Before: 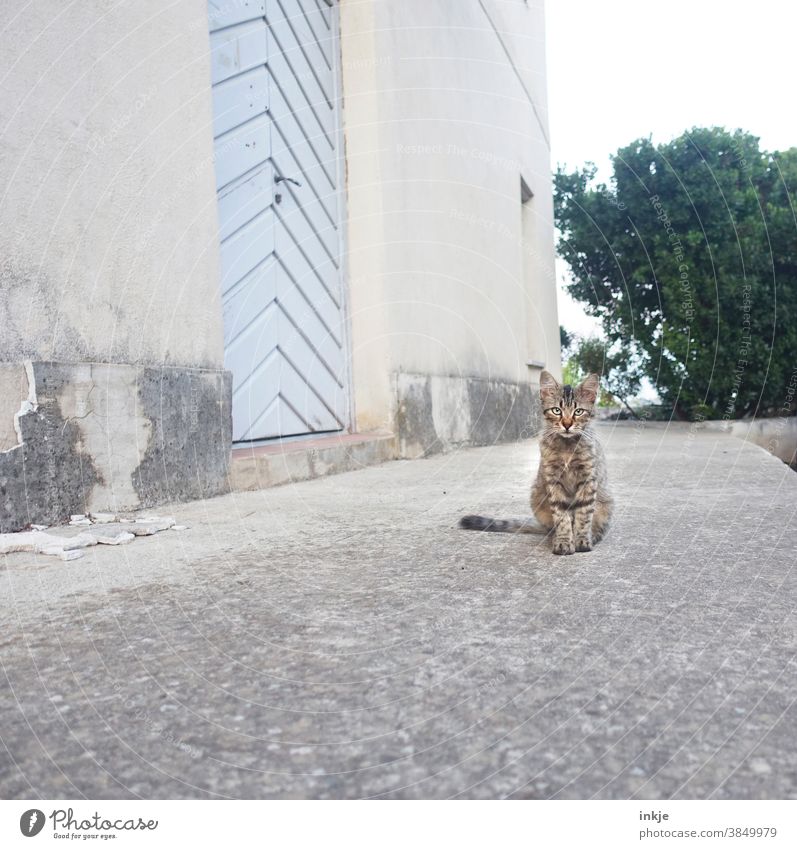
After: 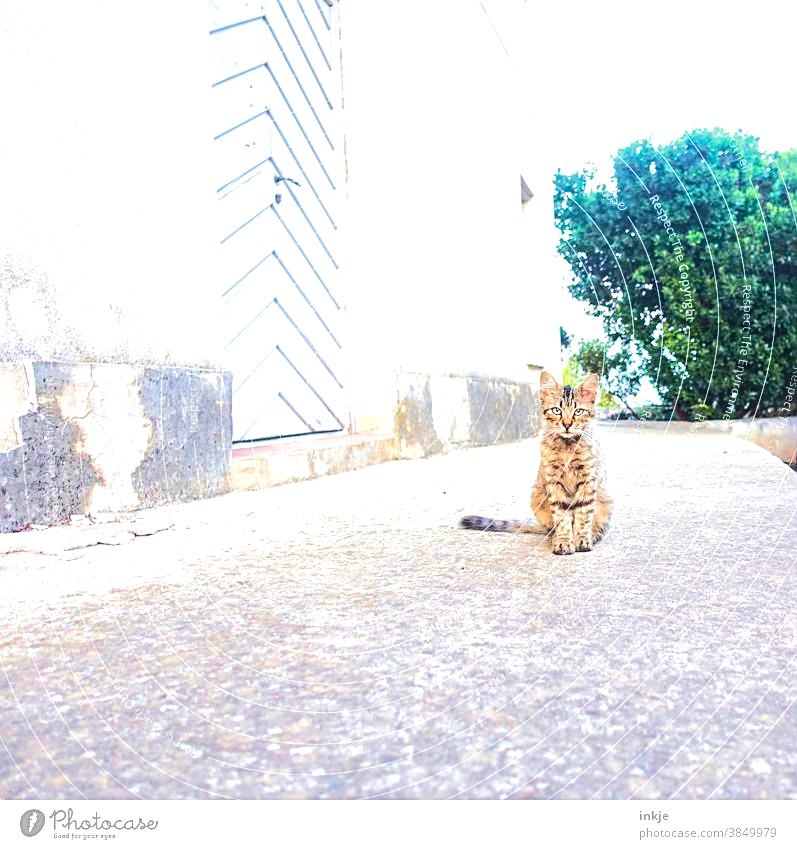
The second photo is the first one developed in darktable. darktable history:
velvia: strength 44.65%
exposure: exposure 0.63 EV, compensate highlight preservation false
local contrast: detail 130%
color balance rgb: power › chroma 0.258%, power › hue 61.65°, linear chroma grading › global chroma 9.669%, perceptual saturation grading › global saturation 0.364%, perceptual brilliance grading › highlights 3.615%, perceptual brilliance grading › mid-tones -18.156%, perceptual brilliance grading › shadows -40.793%, global vibrance 45.308%
sharpen: on, module defaults
tone equalizer: -7 EV 0.157 EV, -6 EV 0.621 EV, -5 EV 1.12 EV, -4 EV 1.36 EV, -3 EV 1.15 EV, -2 EV 0.6 EV, -1 EV 0.165 EV, edges refinement/feathering 500, mask exposure compensation -1.57 EV, preserve details no
